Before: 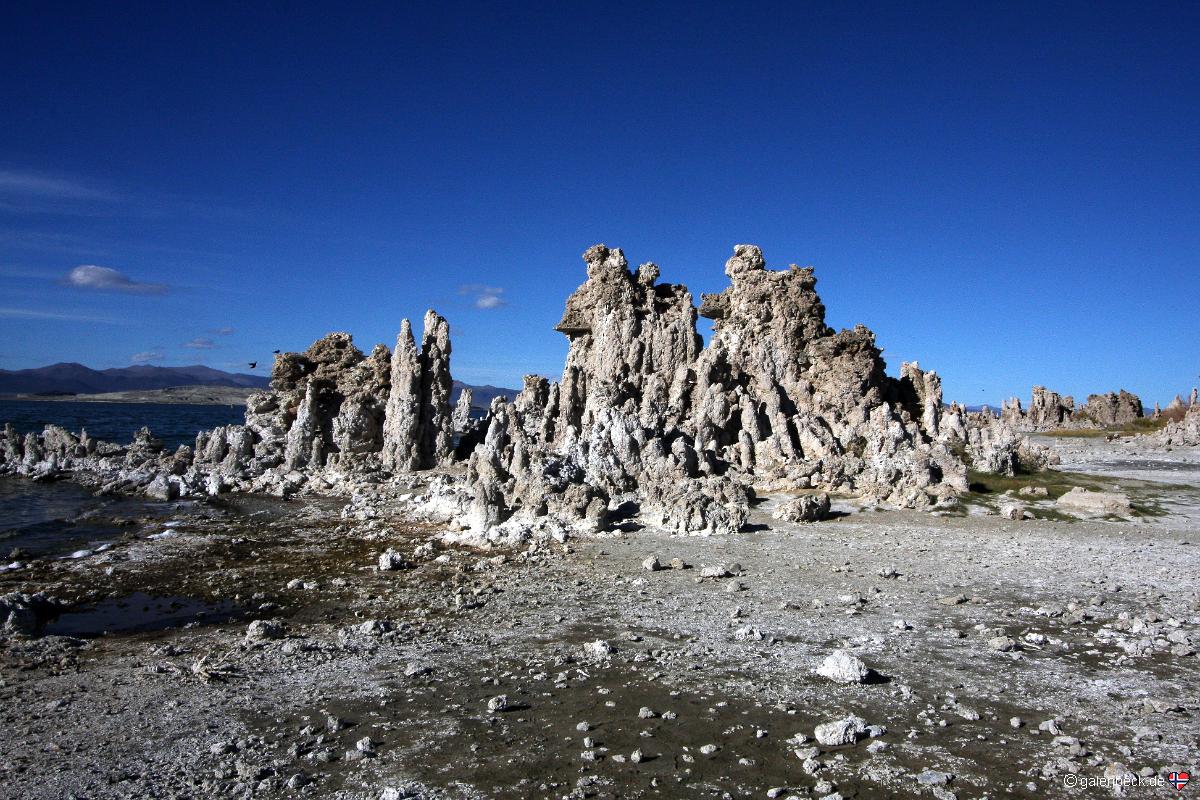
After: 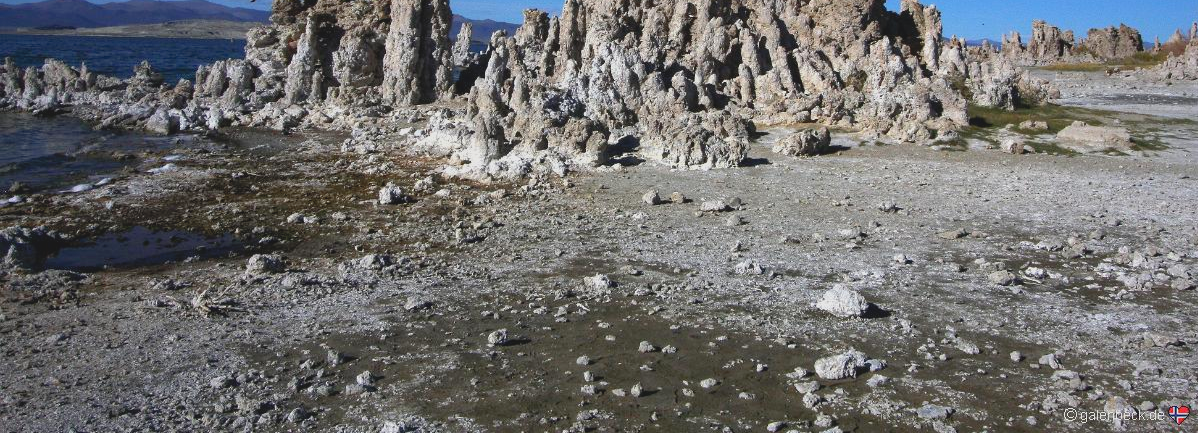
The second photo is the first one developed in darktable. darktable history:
shadows and highlights: on, module defaults
crop and rotate: top 45.799%, right 0.118%
contrast brightness saturation: contrast -0.11
